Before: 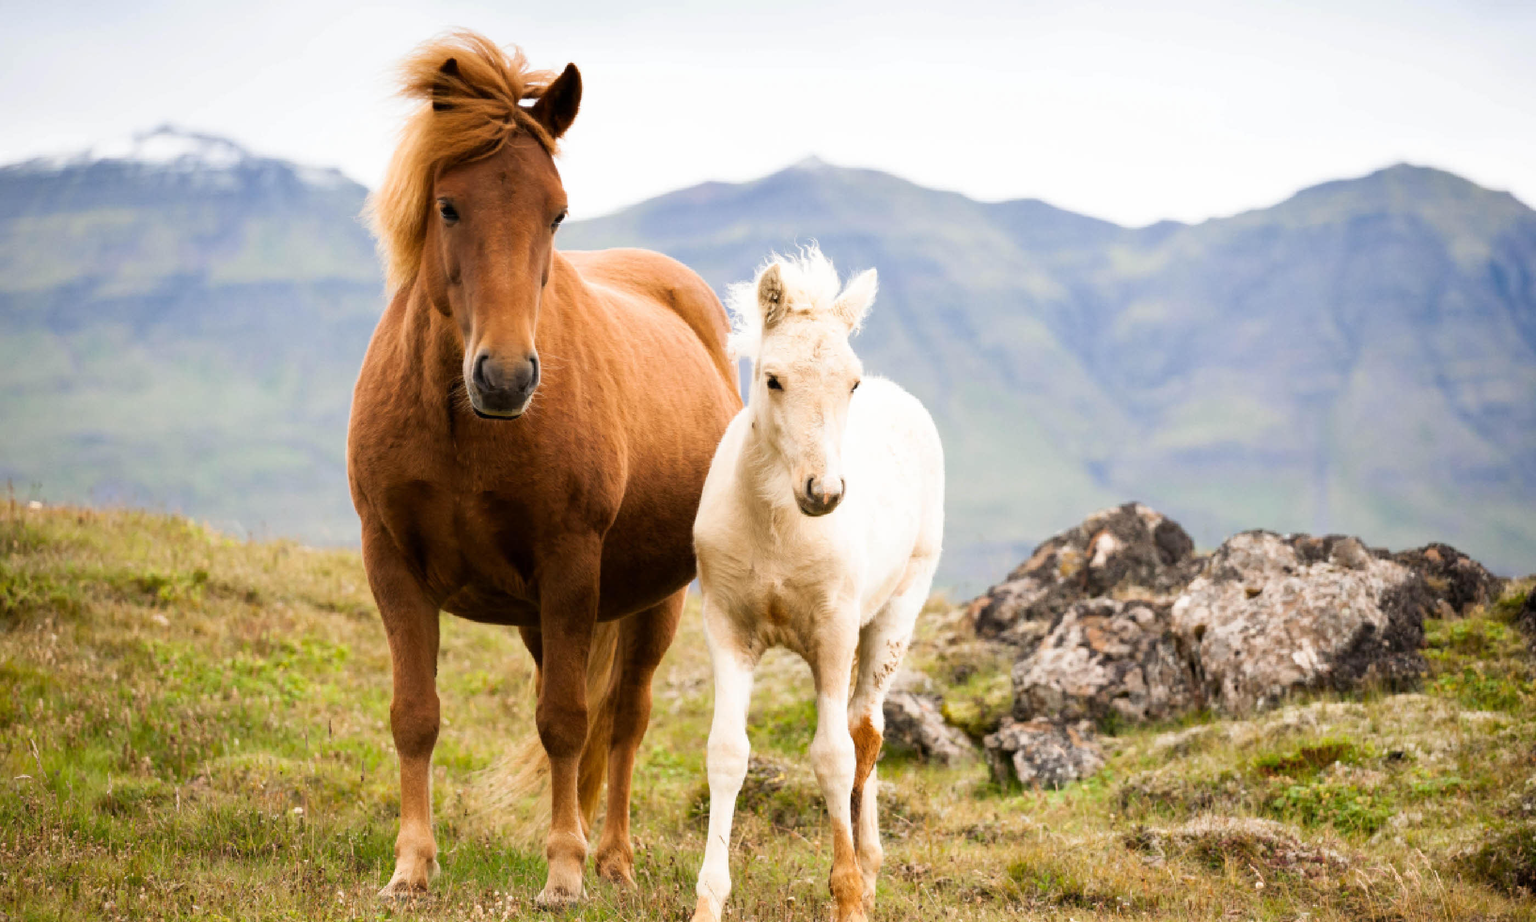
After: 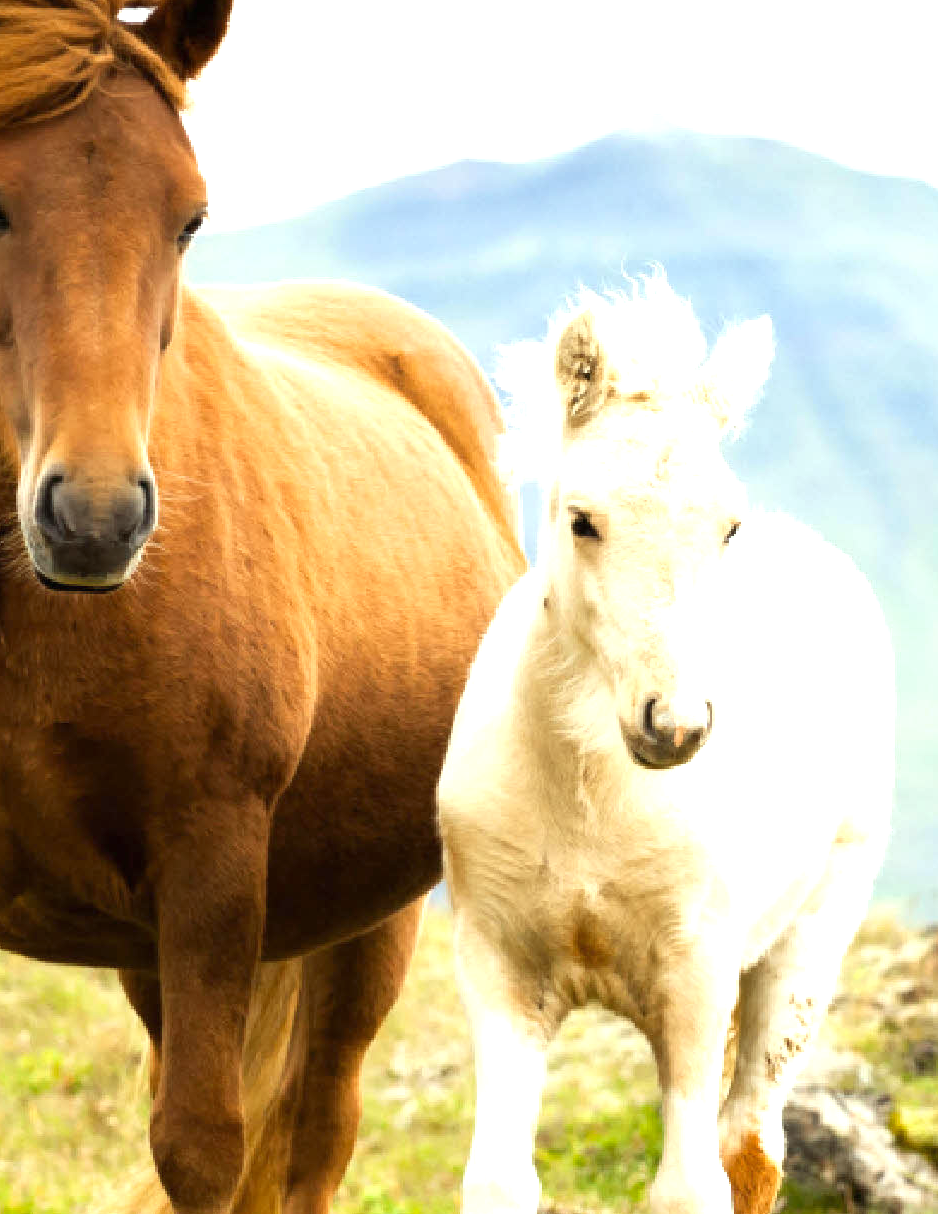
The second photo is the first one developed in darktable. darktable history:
crop and rotate: left 29.554%, top 10.281%, right 36.933%, bottom 17.441%
exposure: black level correction 0, exposure 0.702 EV, compensate highlight preservation false
color correction: highlights a* -7.86, highlights b* 3.3
